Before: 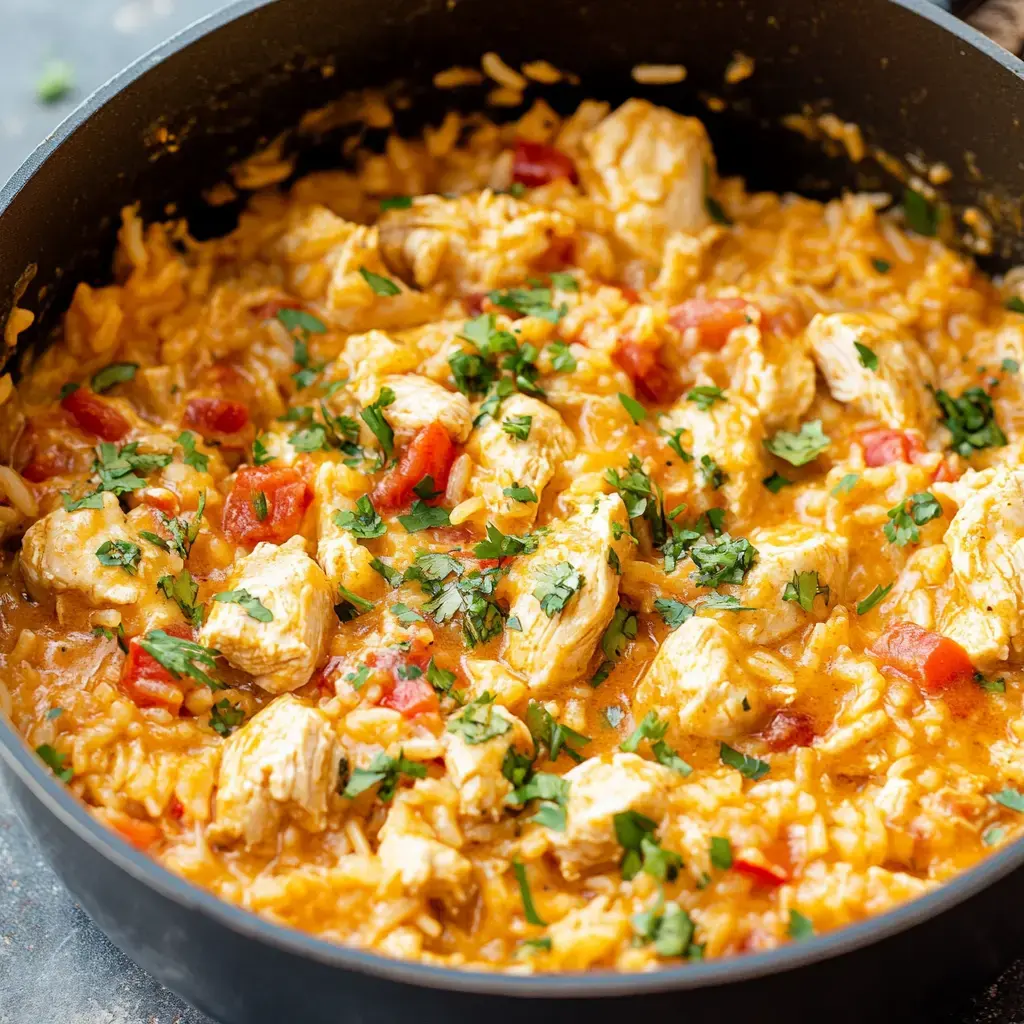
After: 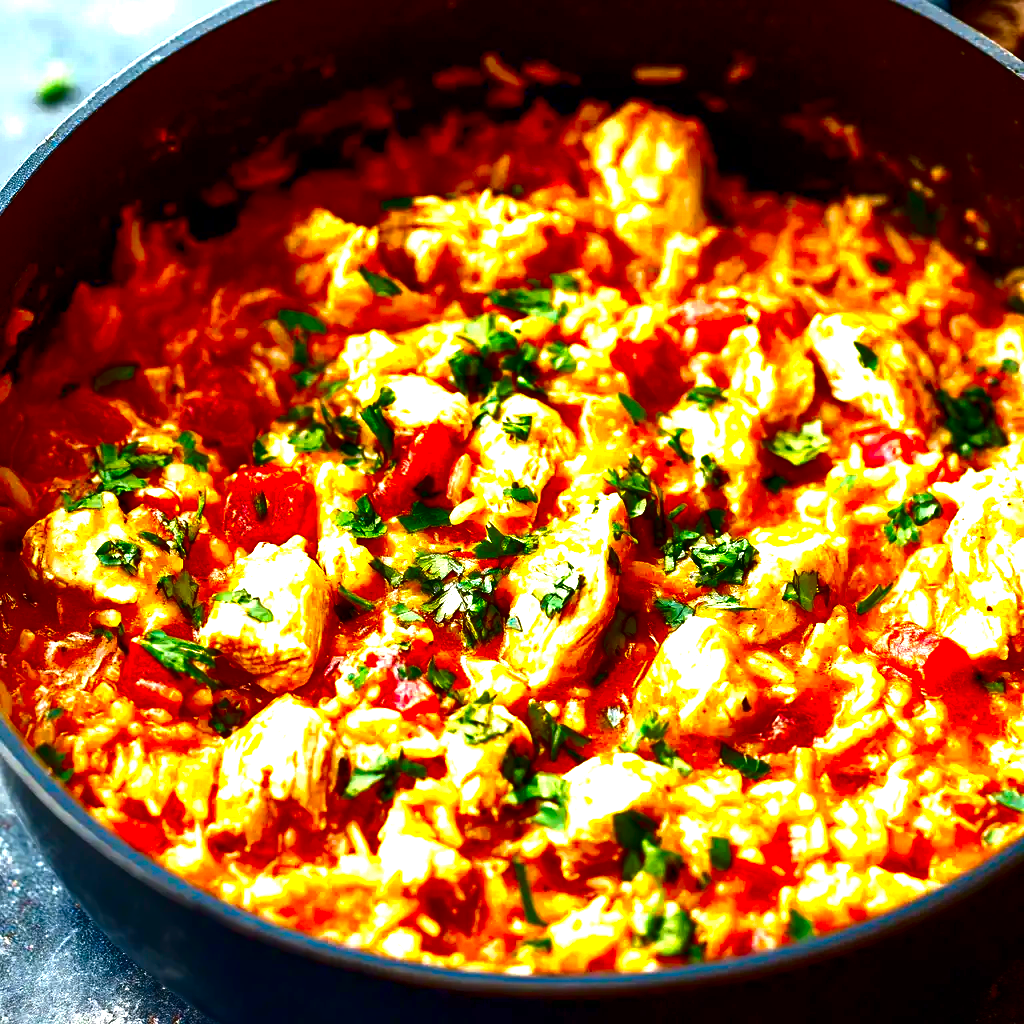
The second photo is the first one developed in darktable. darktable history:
tone equalizer: -8 EV -0.445 EV, -7 EV -0.374 EV, -6 EV -0.347 EV, -5 EV -0.185 EV, -3 EV 0.239 EV, -2 EV 0.313 EV, -1 EV 0.367 EV, +0 EV 0.42 EV
contrast brightness saturation: brightness -0.981, saturation 0.984
exposure: black level correction 0.001, exposure 0.499 EV, compensate highlight preservation false
